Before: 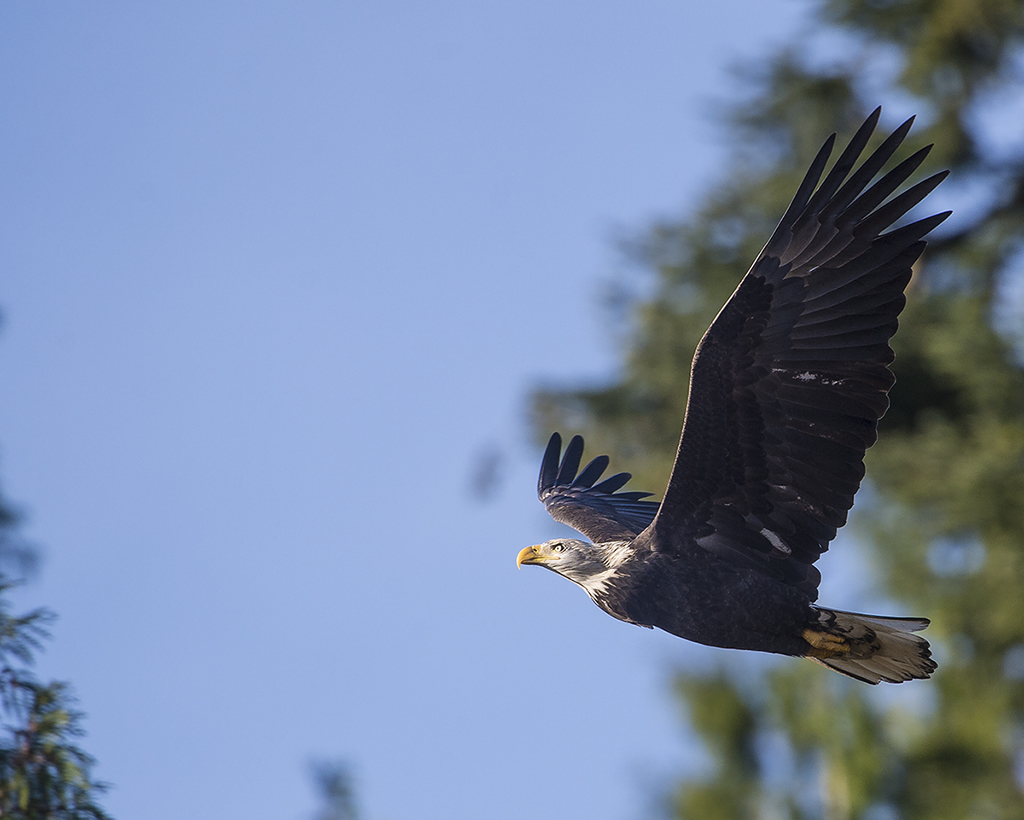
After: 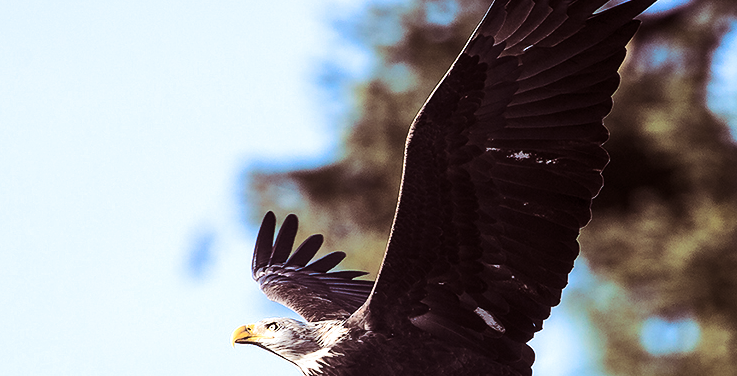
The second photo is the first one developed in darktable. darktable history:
crop and rotate: left 27.938%, top 27.046%, bottom 27.046%
tone equalizer: -8 EV -0.75 EV, -7 EV -0.7 EV, -6 EV -0.6 EV, -5 EV -0.4 EV, -3 EV 0.4 EV, -2 EV 0.6 EV, -1 EV 0.7 EV, +0 EV 0.75 EV, edges refinement/feathering 500, mask exposure compensation -1.57 EV, preserve details no
rgb curve: curves: ch0 [(0, 0) (0.284, 0.292) (0.505, 0.644) (1, 1)]; ch1 [(0, 0) (0.284, 0.292) (0.505, 0.644) (1, 1)]; ch2 [(0, 0) (0.284, 0.292) (0.505, 0.644) (1, 1)], compensate middle gray true
split-toning: shadows › saturation 0.41, highlights › saturation 0, compress 33.55%
color correction: highlights a* -4.98, highlights b* -3.76, shadows a* 3.83, shadows b* 4.08
